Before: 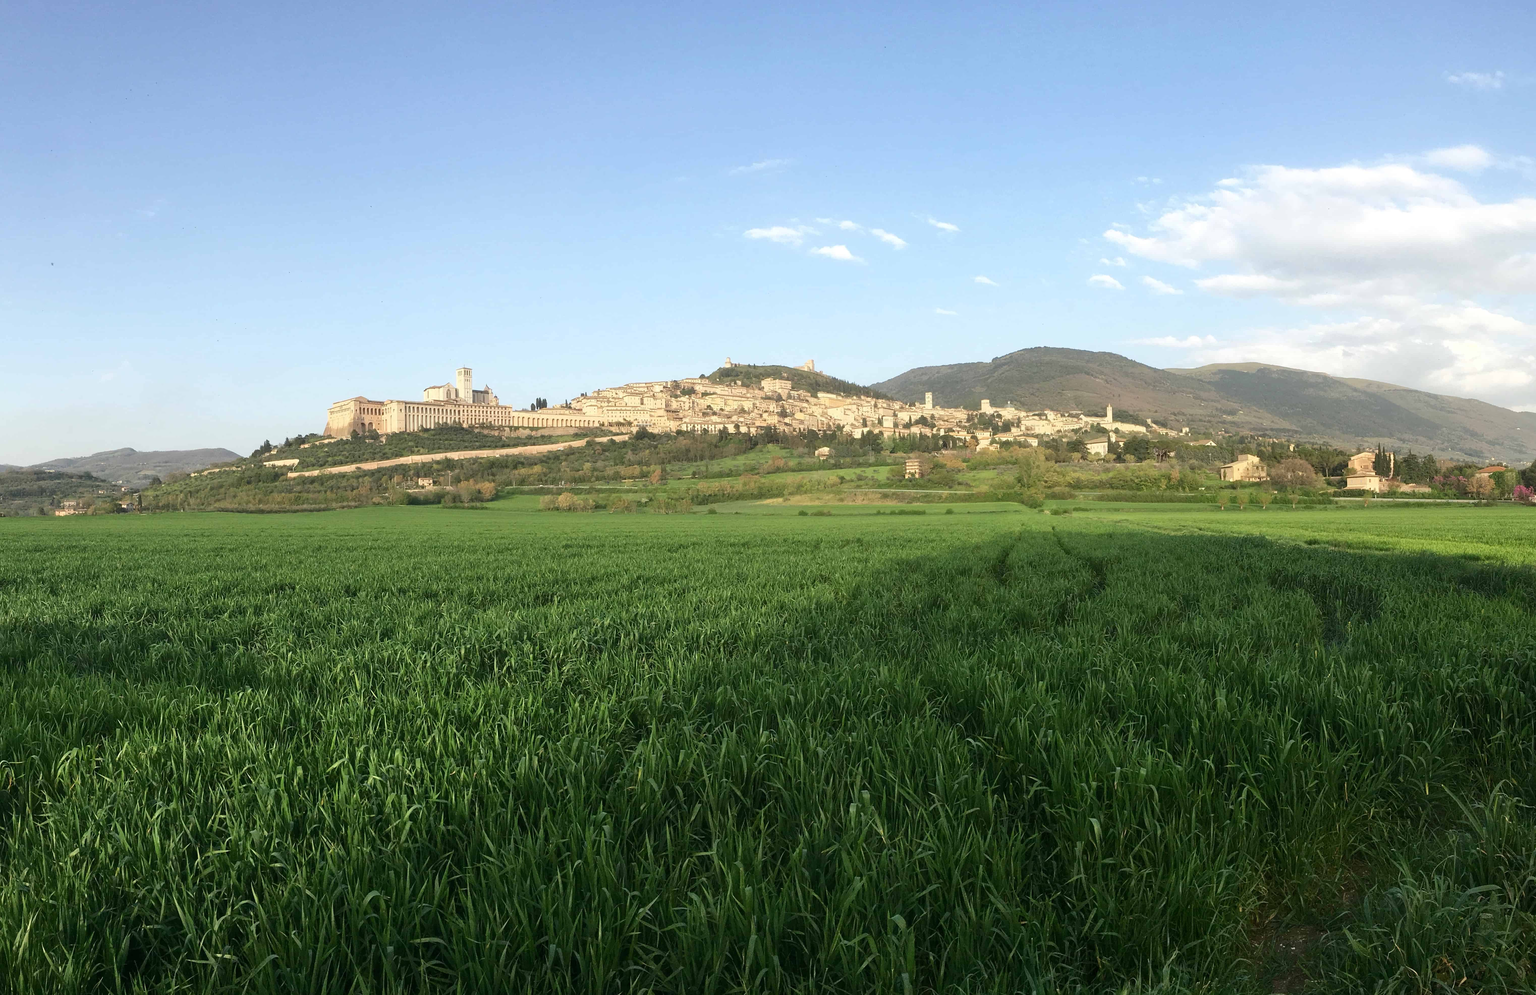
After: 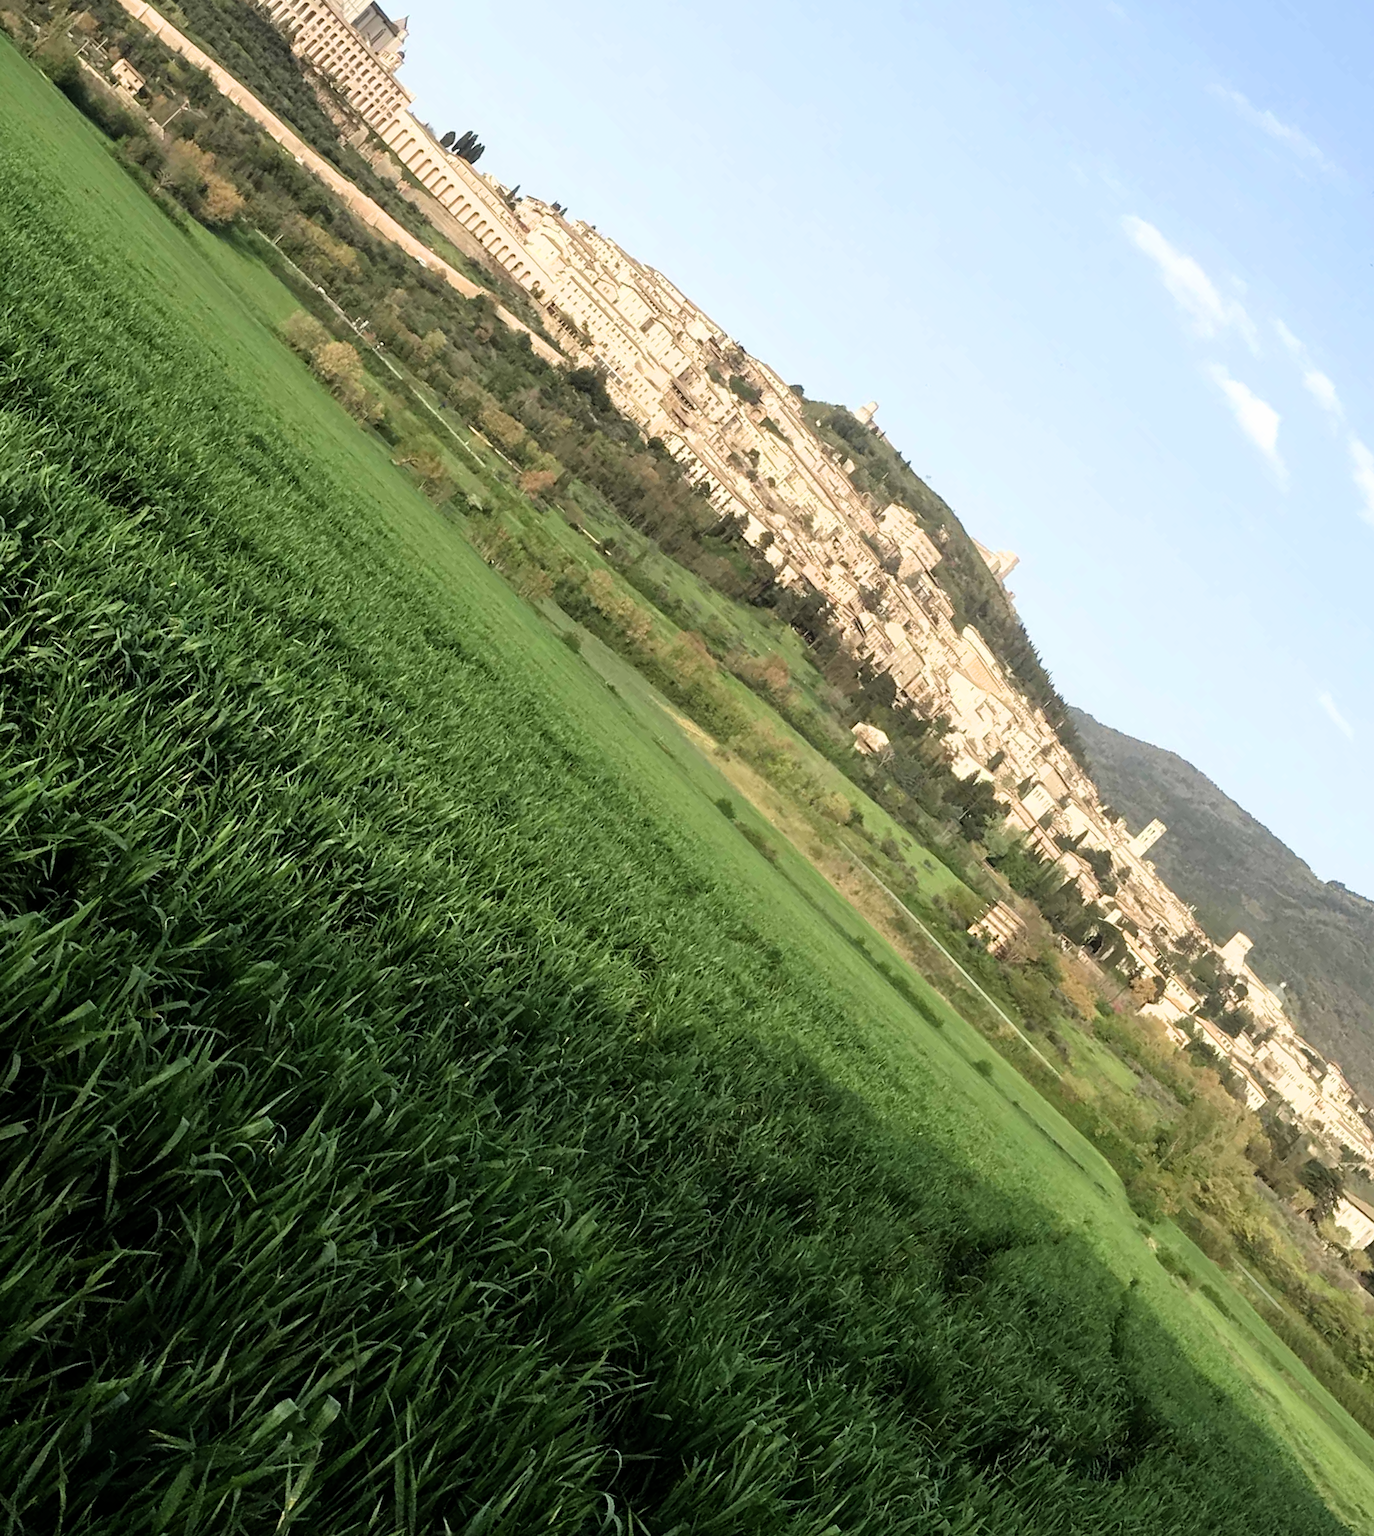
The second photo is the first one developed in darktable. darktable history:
crop and rotate: angle -45.94°, top 16.496%, right 0.9%, bottom 11.733%
filmic rgb: black relative exposure -8.7 EV, white relative exposure 2.73 EV, target black luminance 0%, hardness 6.25, latitude 77.18%, contrast 1.326, shadows ↔ highlights balance -0.319%
